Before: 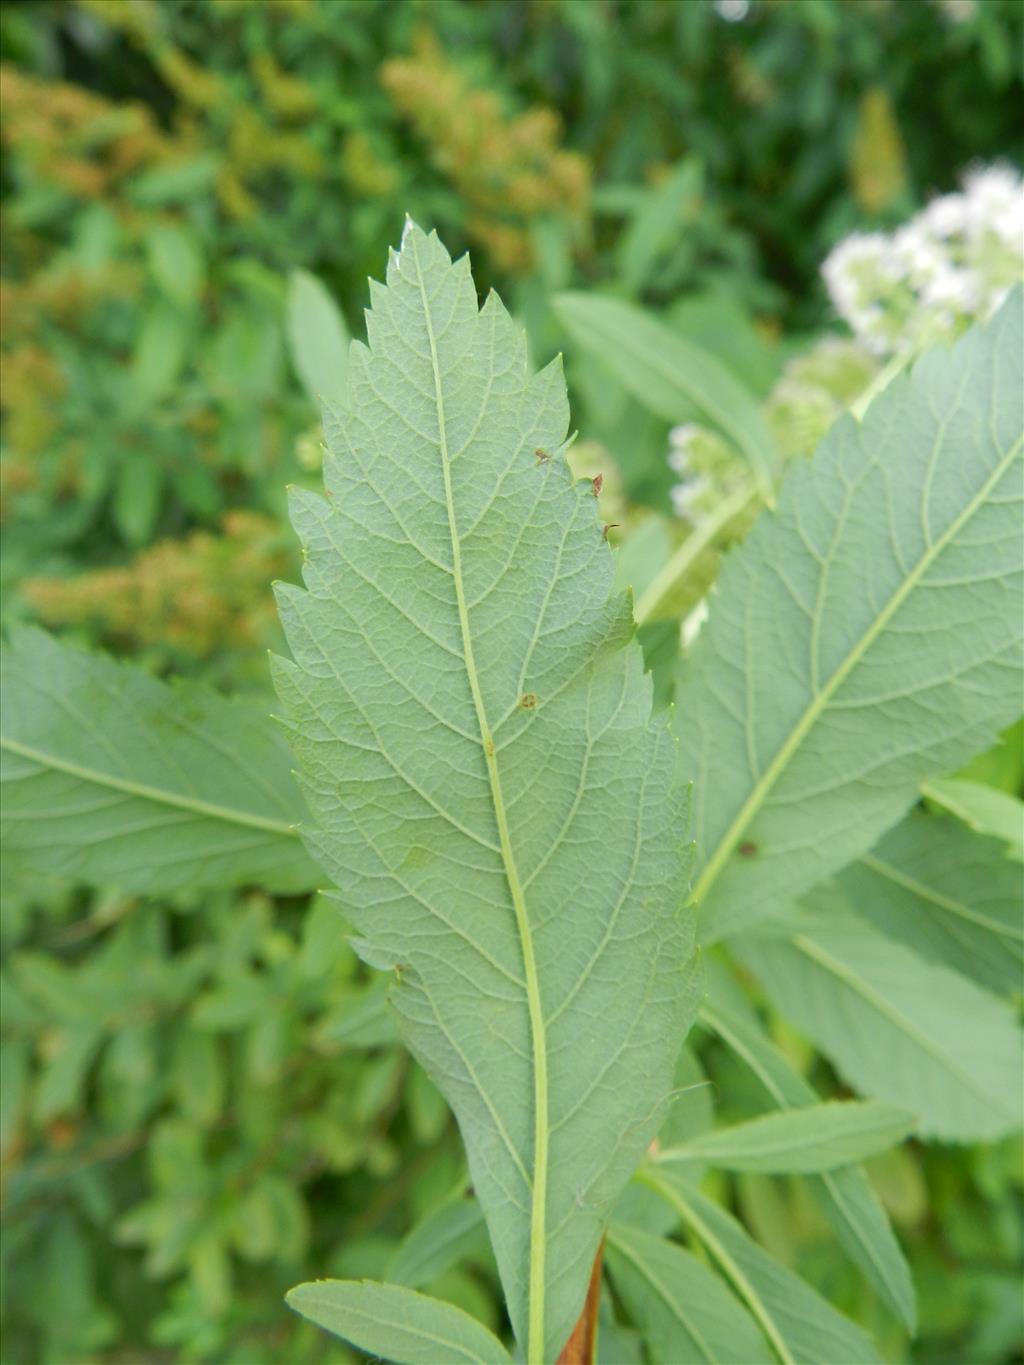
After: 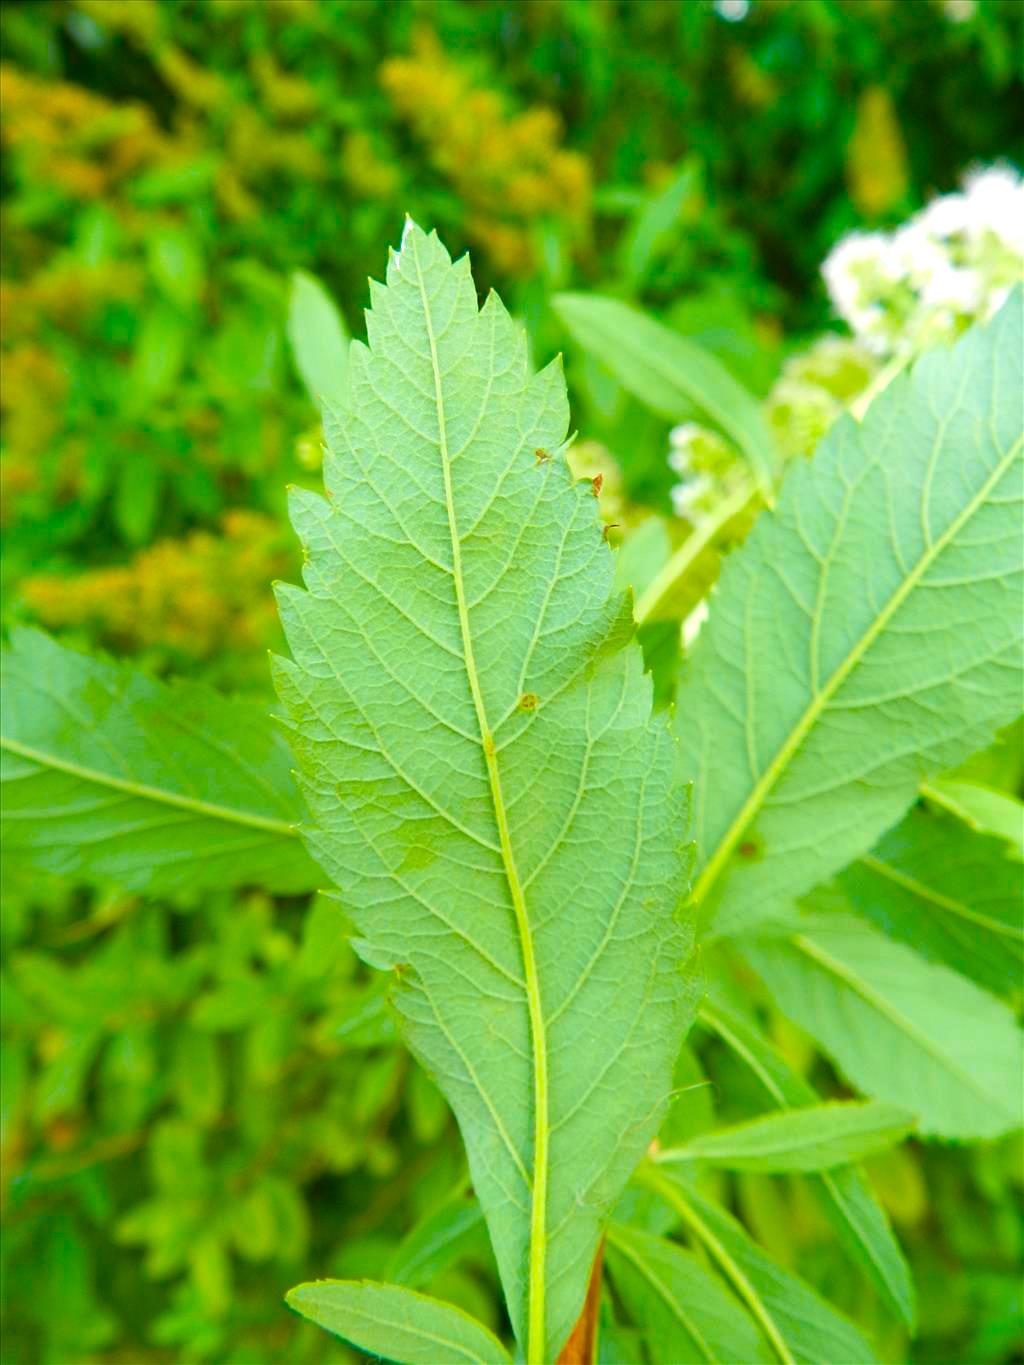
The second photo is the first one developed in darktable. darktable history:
color balance rgb: linear chroma grading › shadows 10%, linear chroma grading › highlights 10%, linear chroma grading › global chroma 15%, linear chroma grading › mid-tones 15%, perceptual saturation grading › global saturation 40%, perceptual saturation grading › highlights -25%, perceptual saturation grading › mid-tones 35%, perceptual saturation grading › shadows 35%, perceptual brilliance grading › global brilliance 11.29%, global vibrance 11.29%
velvia: on, module defaults
